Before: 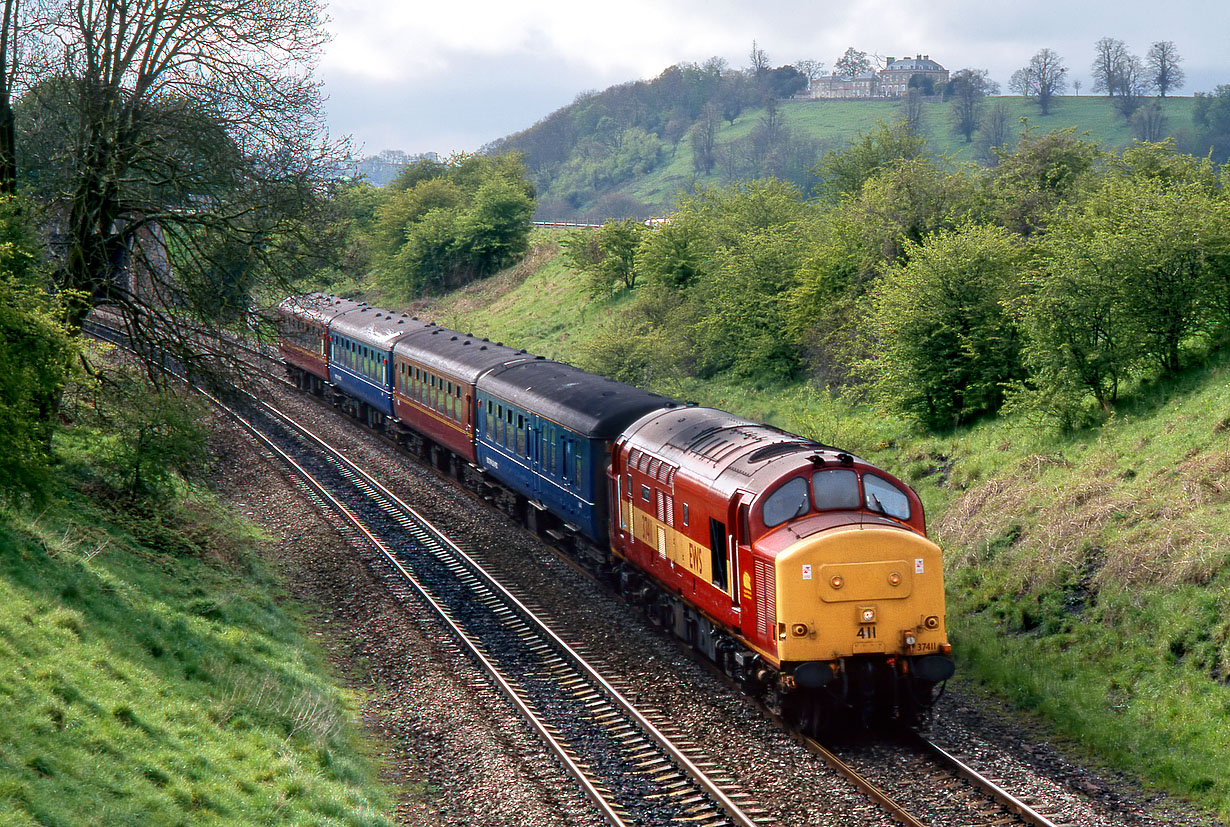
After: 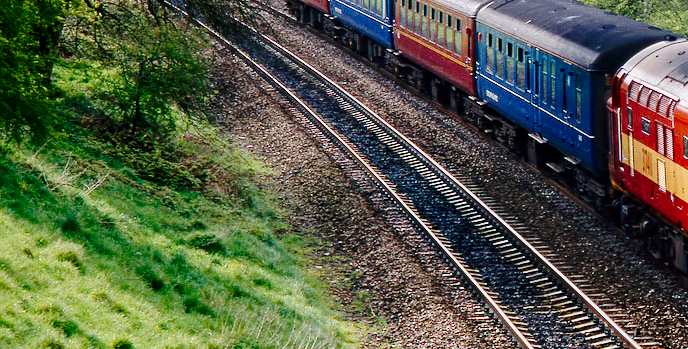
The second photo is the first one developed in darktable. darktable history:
tone curve: curves: ch0 [(0.014, 0) (0.13, 0.09) (0.227, 0.211) (0.33, 0.395) (0.494, 0.615) (0.662, 0.76) (0.795, 0.846) (1, 0.969)]; ch1 [(0, 0) (0.366, 0.367) (0.447, 0.416) (0.473, 0.484) (0.504, 0.502) (0.525, 0.518) (0.564, 0.601) (0.634, 0.66) (0.746, 0.804) (1, 1)]; ch2 [(0, 0) (0.333, 0.346) (0.375, 0.375) (0.424, 0.43) (0.476, 0.498) (0.496, 0.505) (0.517, 0.522) (0.548, 0.548) (0.579, 0.618) (0.651, 0.674) (0.688, 0.728) (1, 1)], preserve colors none
crop: top 44.415%, right 43.534%, bottom 13.278%
haze removal: strength 0.092, compatibility mode true, adaptive false
